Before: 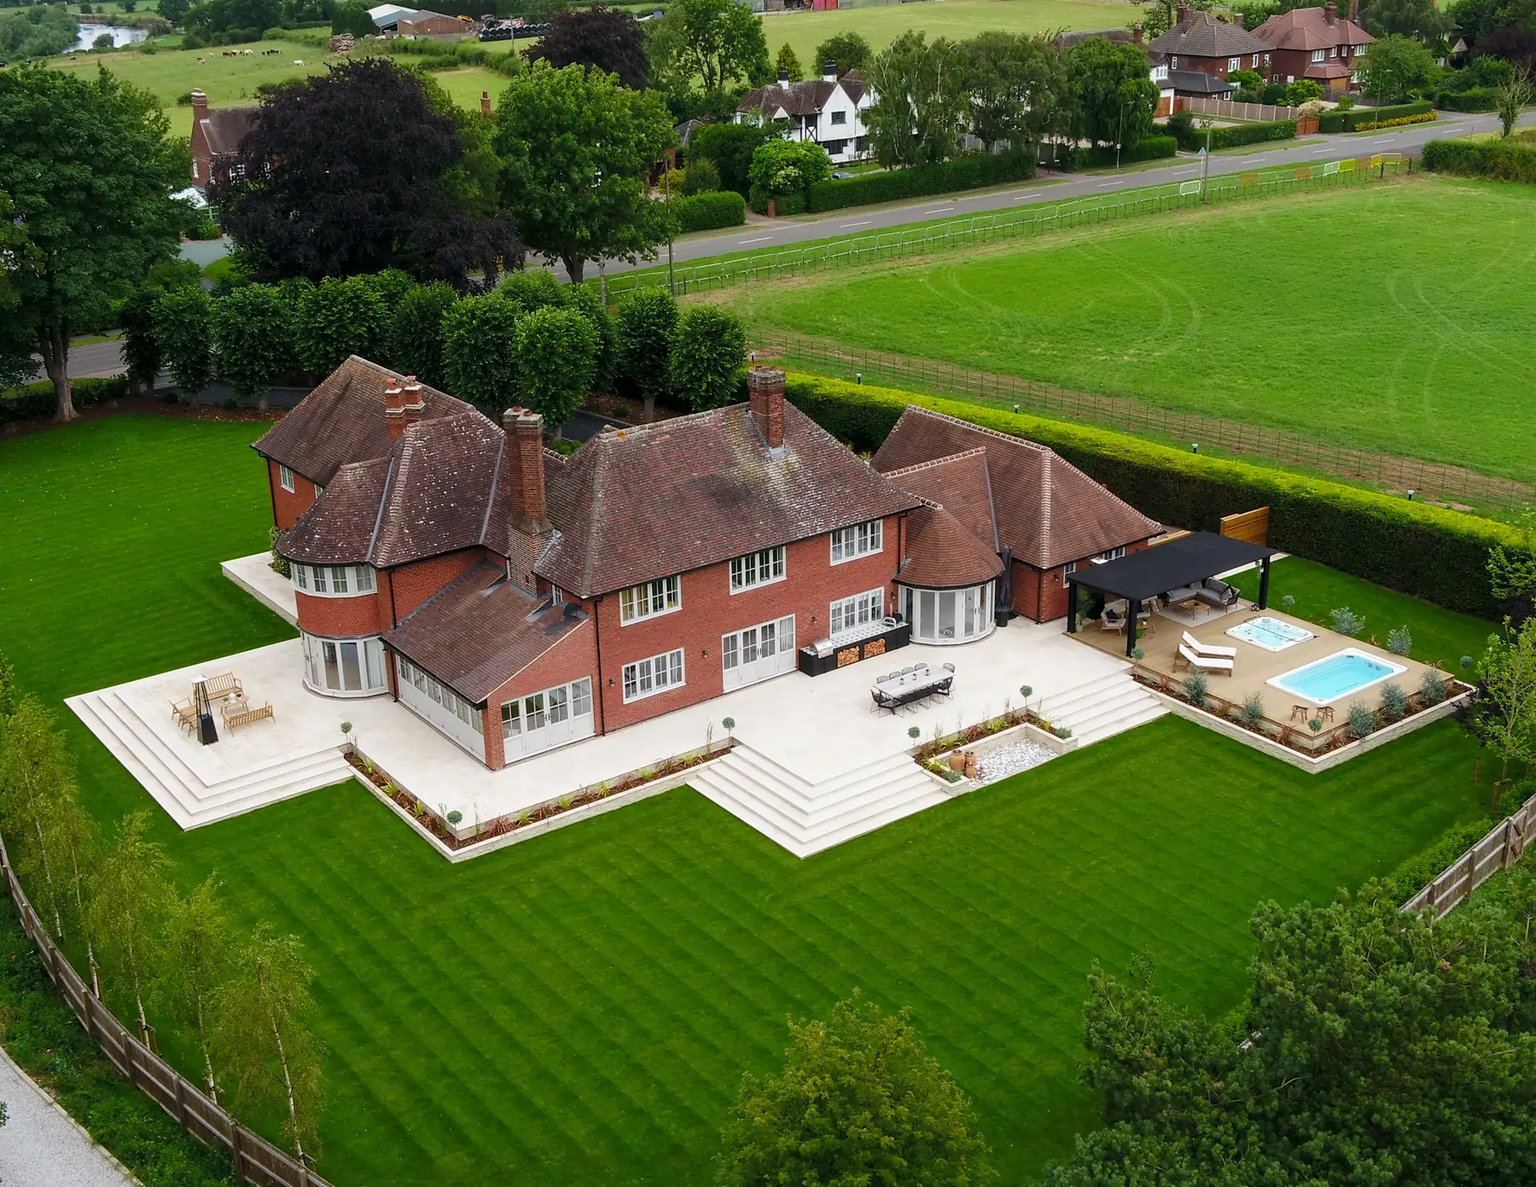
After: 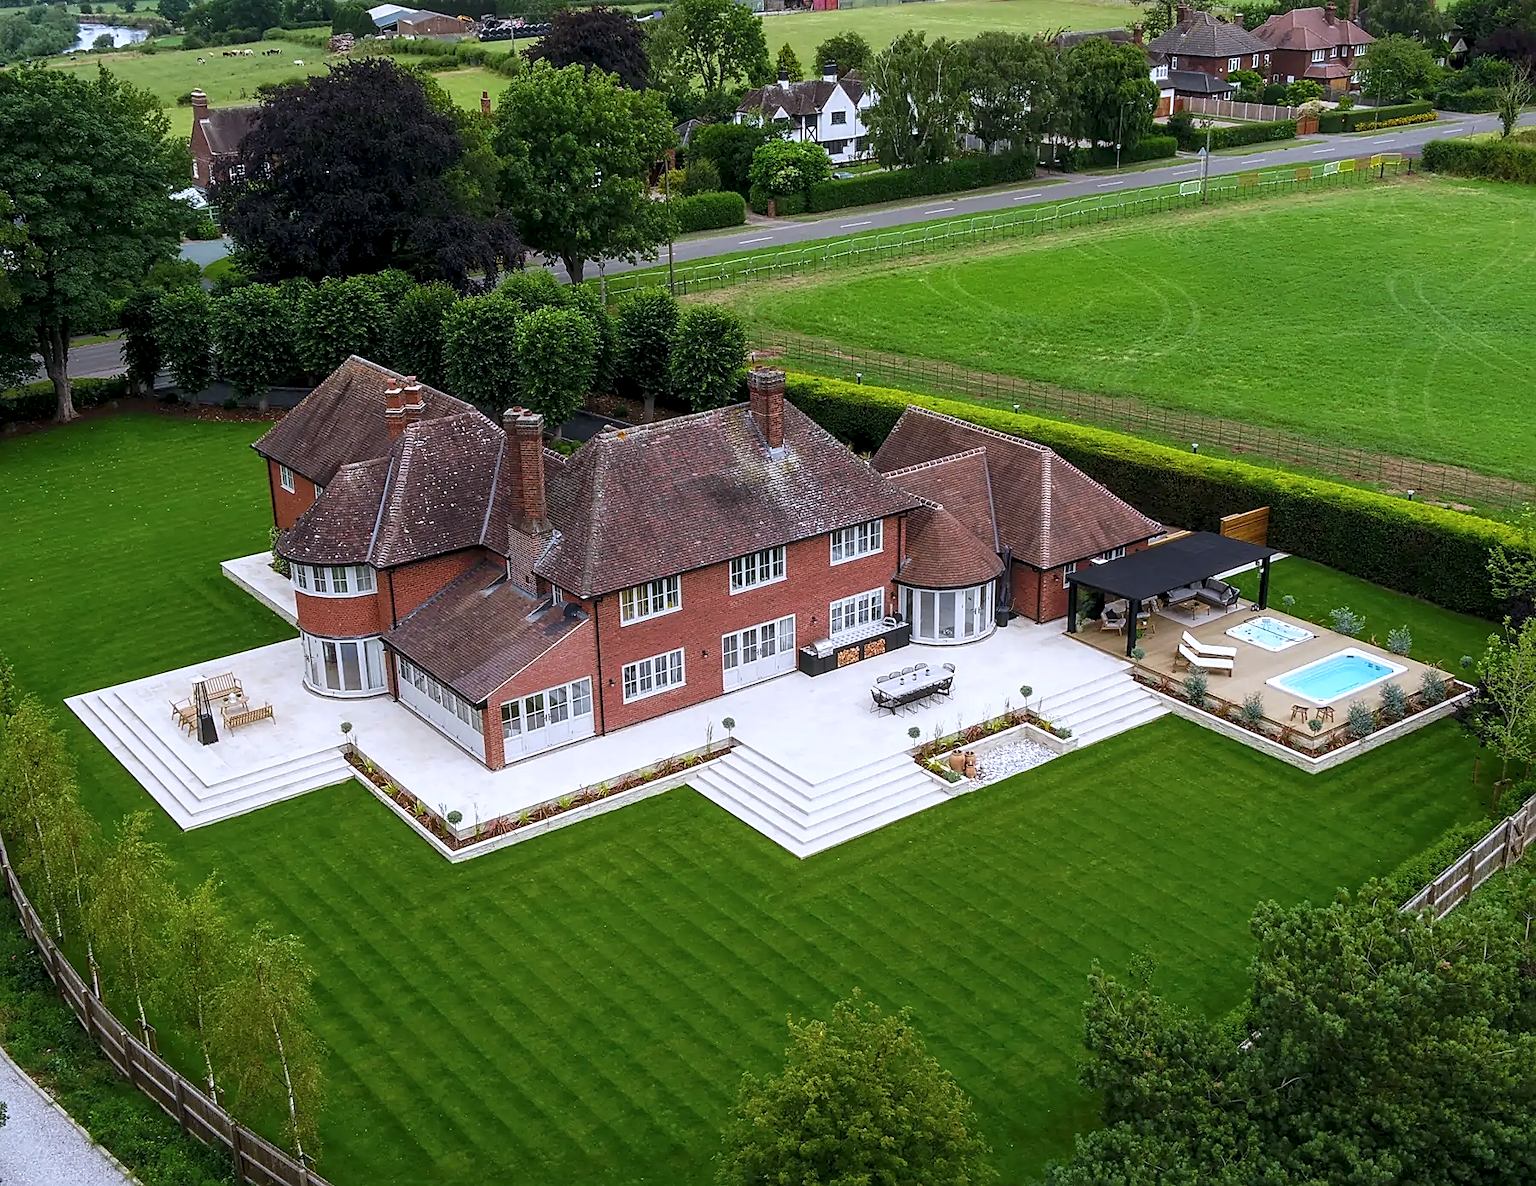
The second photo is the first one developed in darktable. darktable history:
tone curve: curves: ch0 [(0, 0) (0.003, 0.003) (0.011, 0.015) (0.025, 0.031) (0.044, 0.056) (0.069, 0.083) (0.1, 0.113) (0.136, 0.145) (0.177, 0.184) (0.224, 0.225) (0.277, 0.275) (0.335, 0.327) (0.399, 0.385) (0.468, 0.447) (0.543, 0.528) (0.623, 0.611) (0.709, 0.703) (0.801, 0.802) (0.898, 0.902) (1, 1)], preserve colors none
exposure: compensate highlight preservation false
local contrast: detail 130%
white balance: red 0.967, blue 1.119, emerald 0.756
sharpen: on, module defaults
